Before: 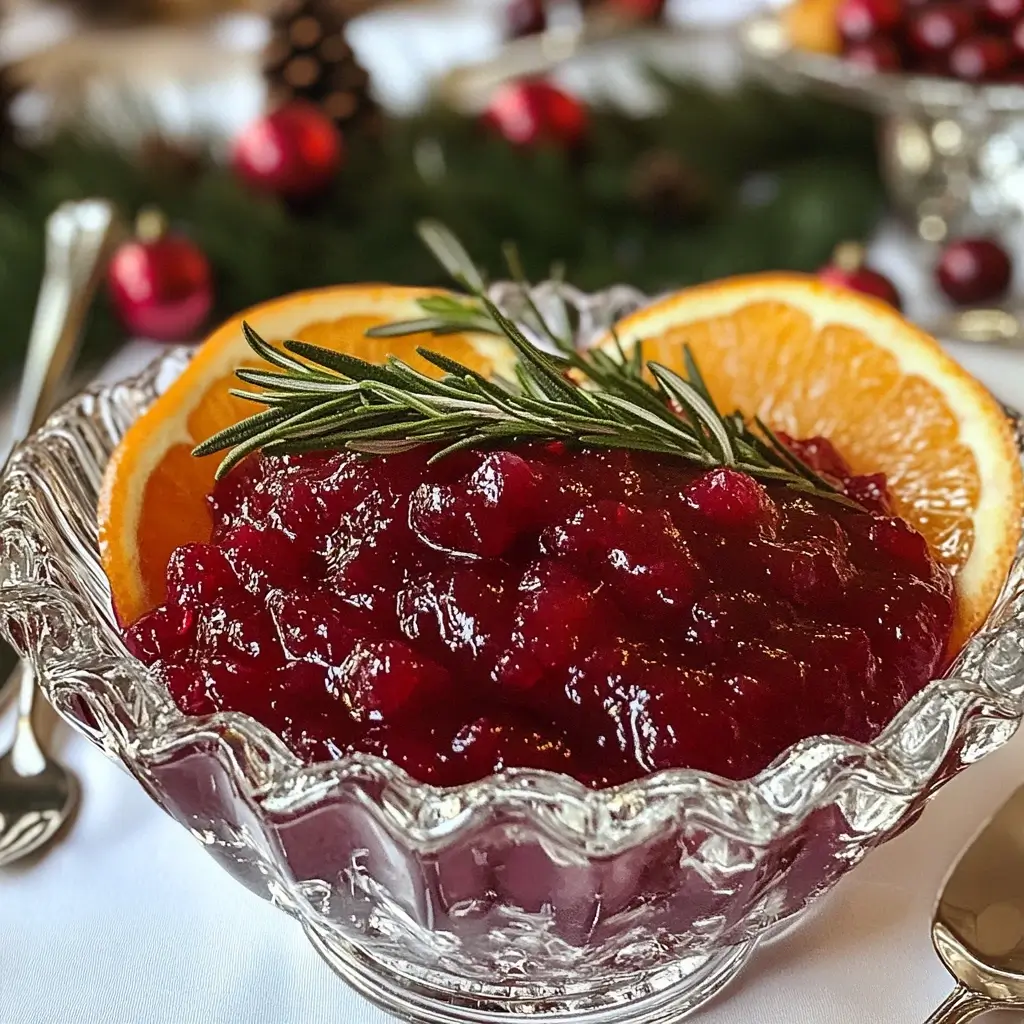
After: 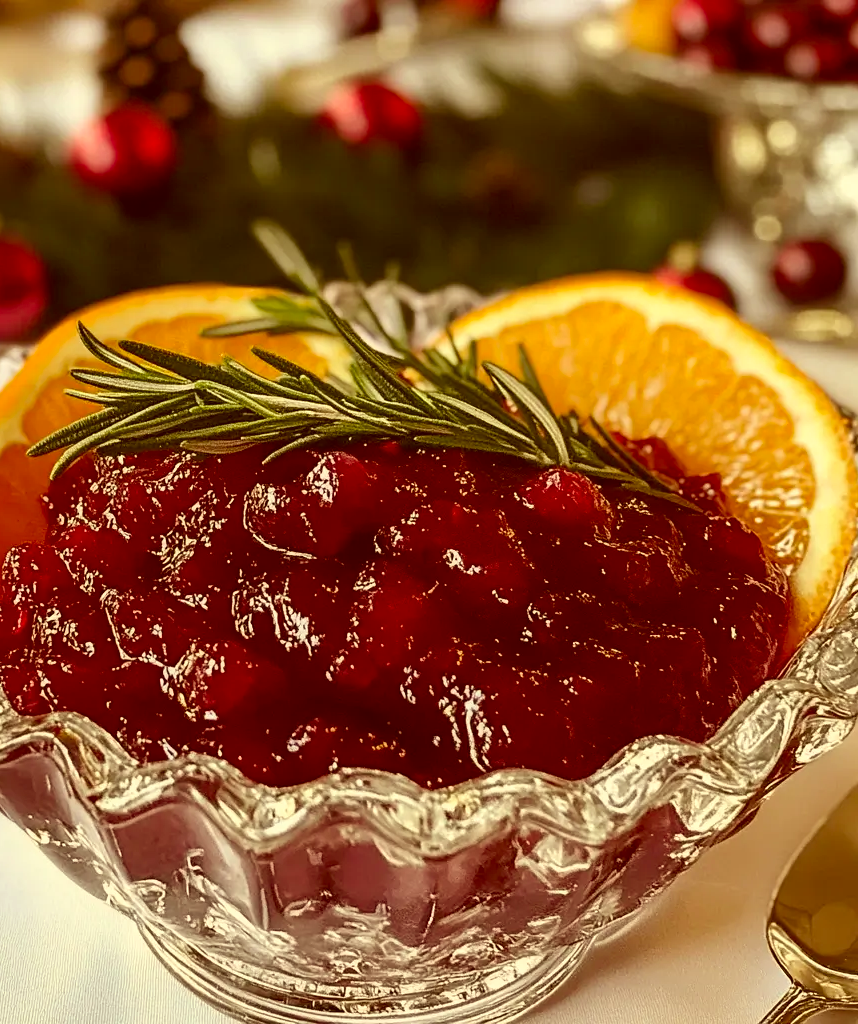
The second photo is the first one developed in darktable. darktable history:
crop: left 16.145%
color correction: highlights a* 1.12, highlights b* 24.26, shadows a* 15.58, shadows b* 24.26
